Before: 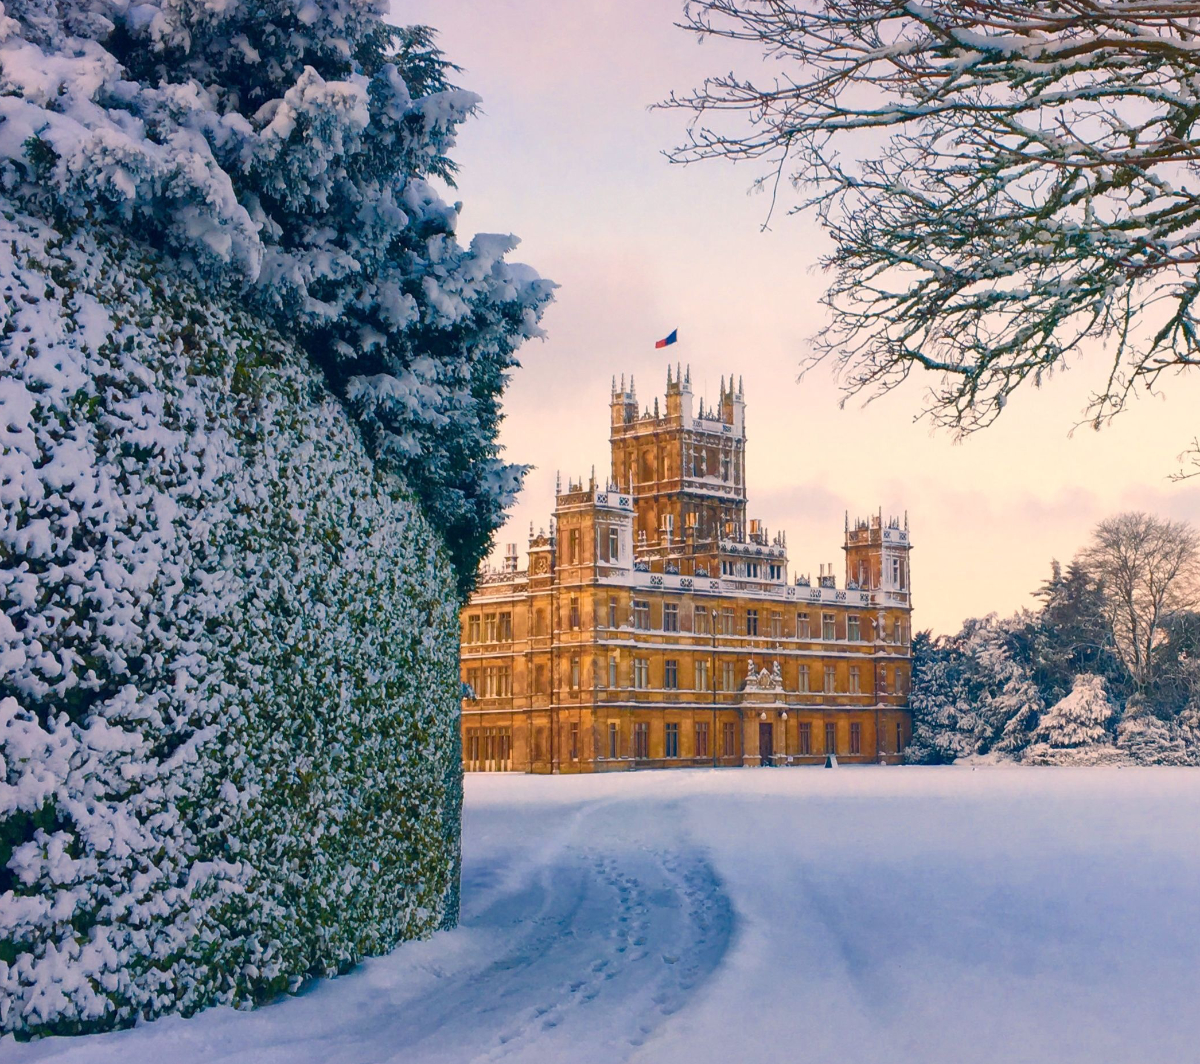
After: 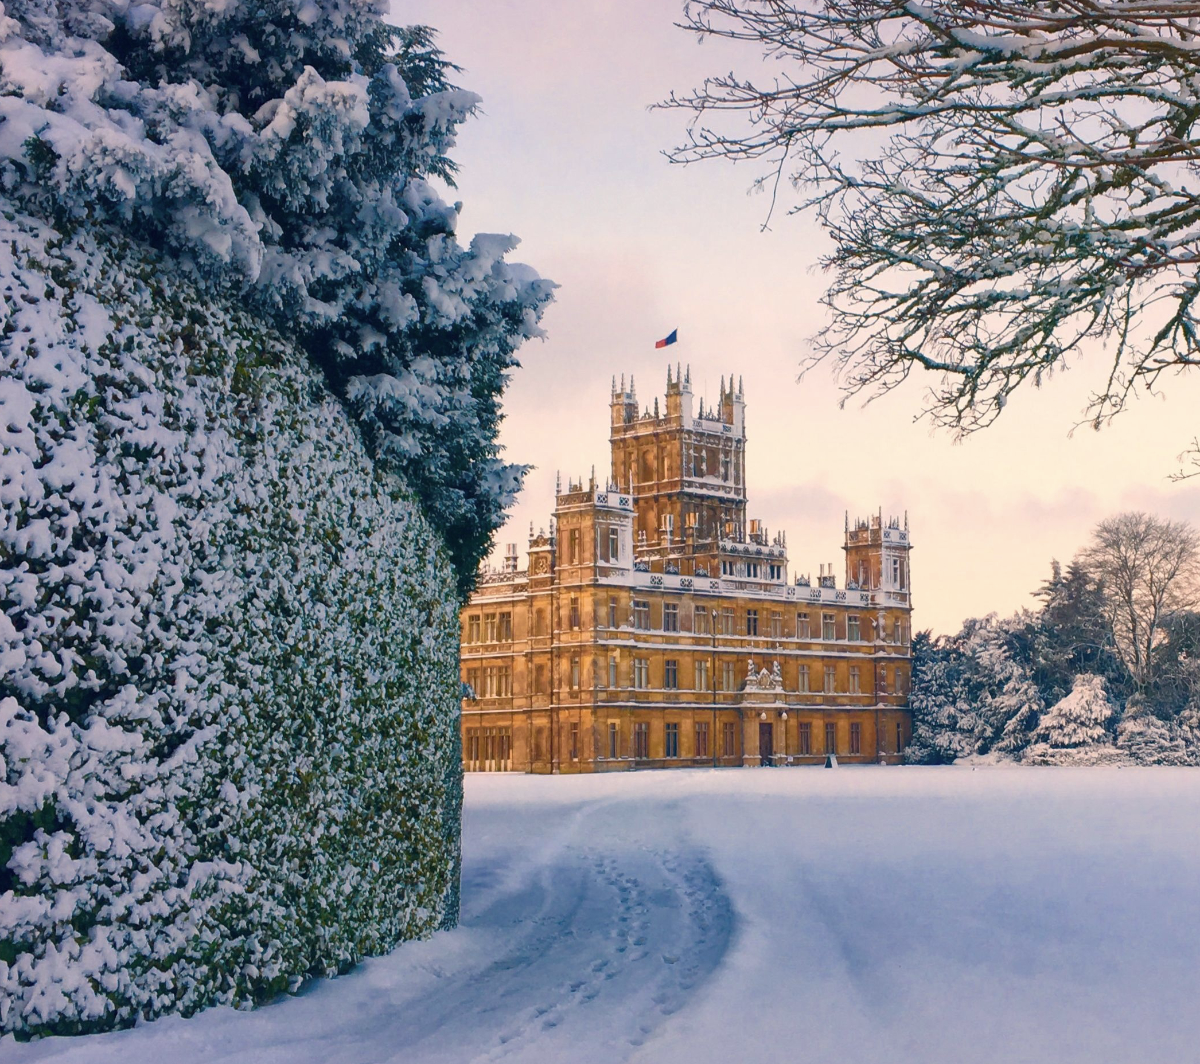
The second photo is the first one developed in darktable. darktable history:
color correction: highlights b* 0.059, saturation 0.833
color calibration: illuminant same as pipeline (D50), adaptation none (bypass), x 0.332, y 0.334, temperature 5006.69 K
